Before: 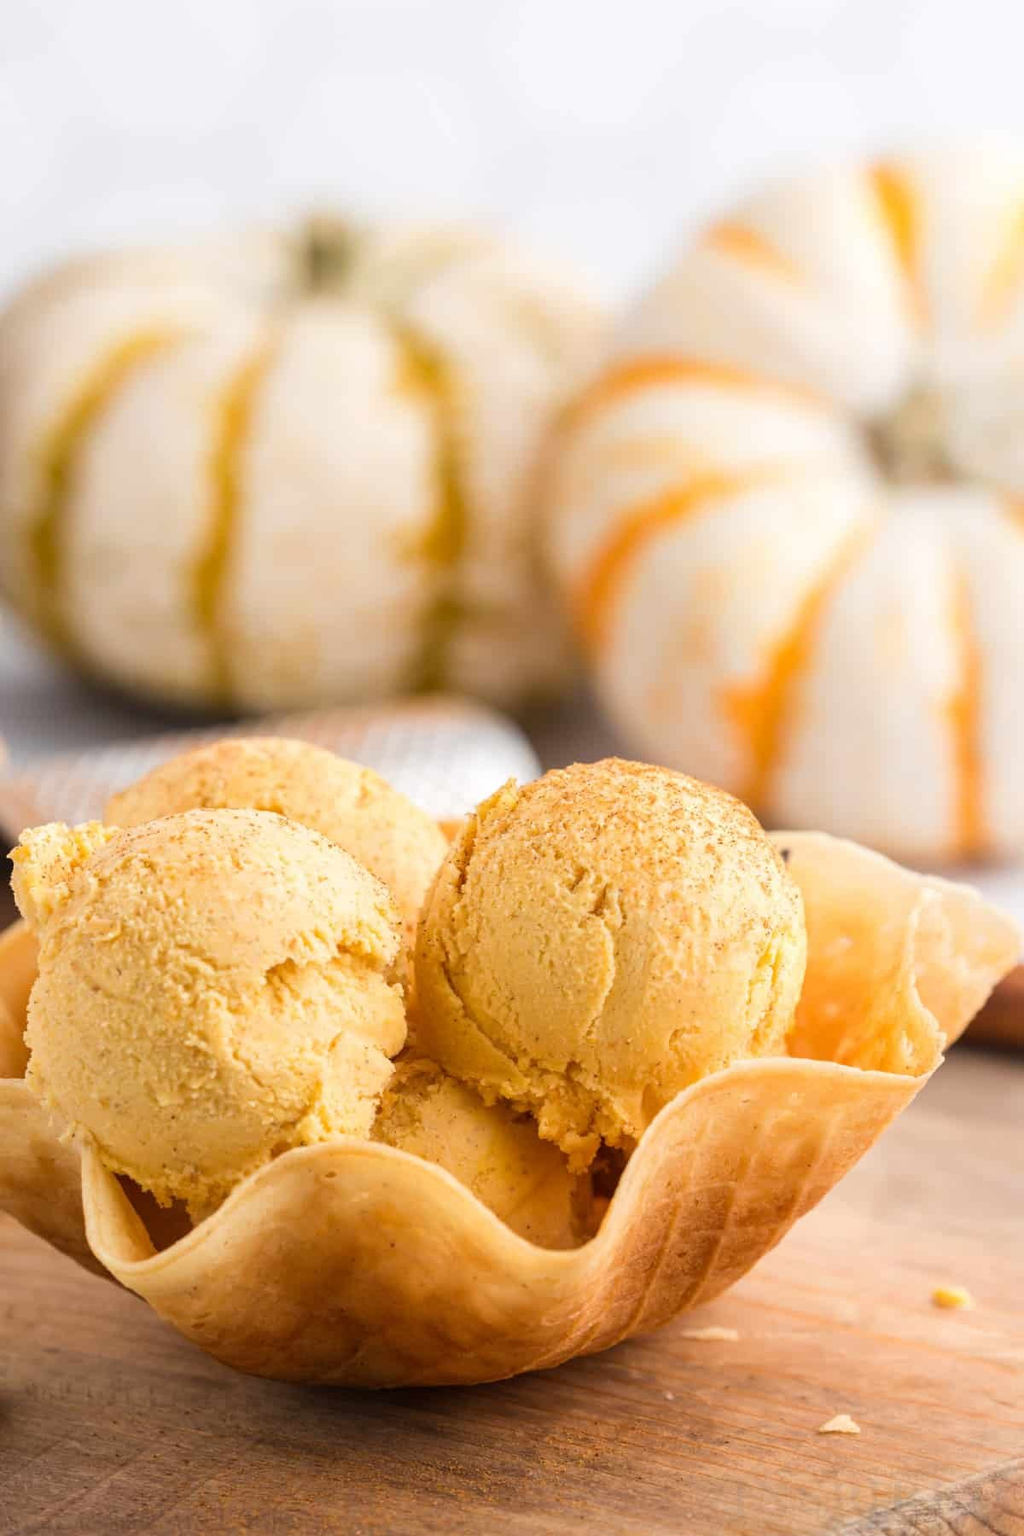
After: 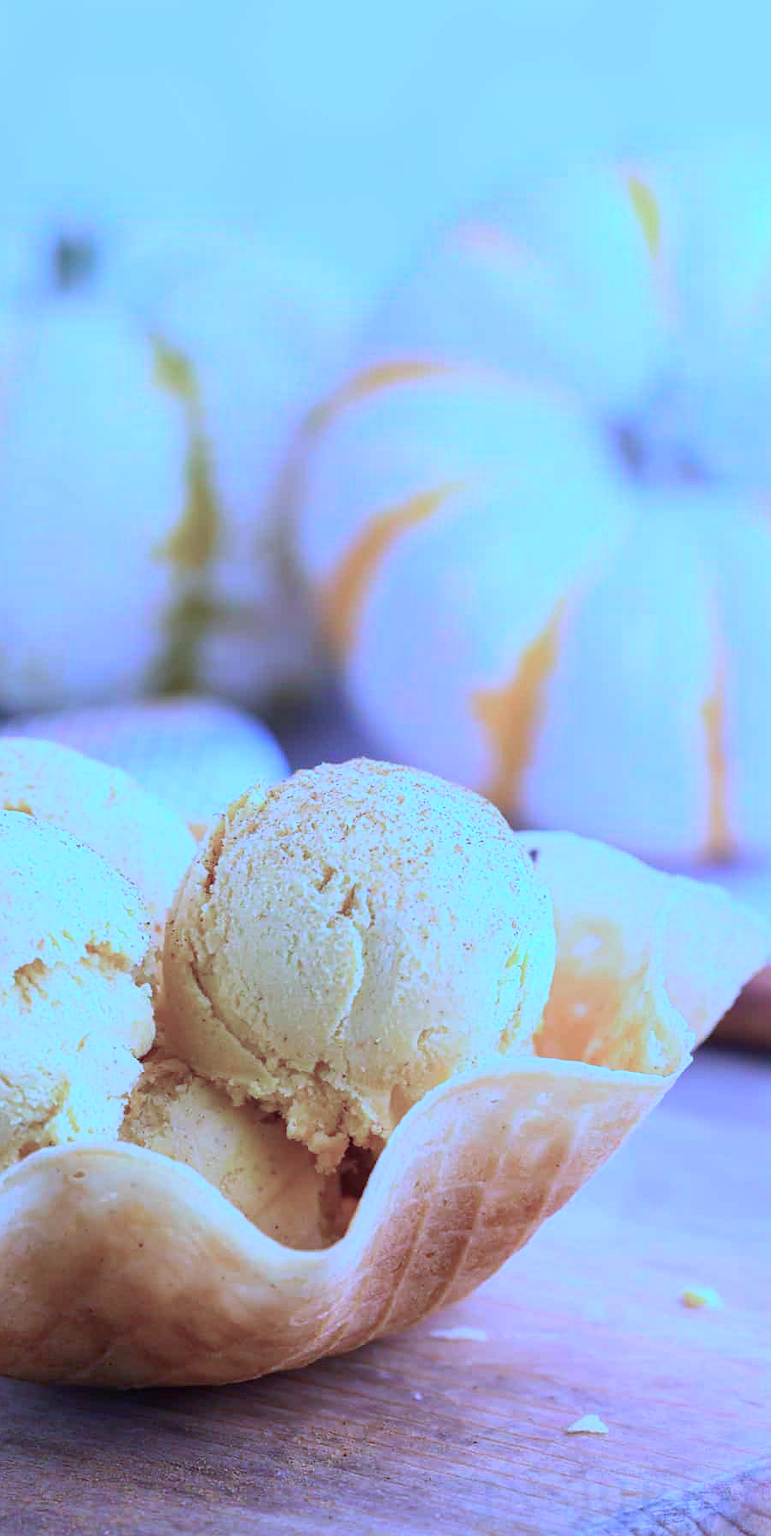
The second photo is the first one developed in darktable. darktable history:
crop and rotate: left 24.6%
sharpen: radius 1
color calibration: output R [0.948, 0.091, -0.04, 0], output G [-0.3, 1.384, -0.085, 0], output B [-0.108, 0.061, 1.08, 0], illuminant as shot in camera, x 0.484, y 0.43, temperature 2405.29 K
